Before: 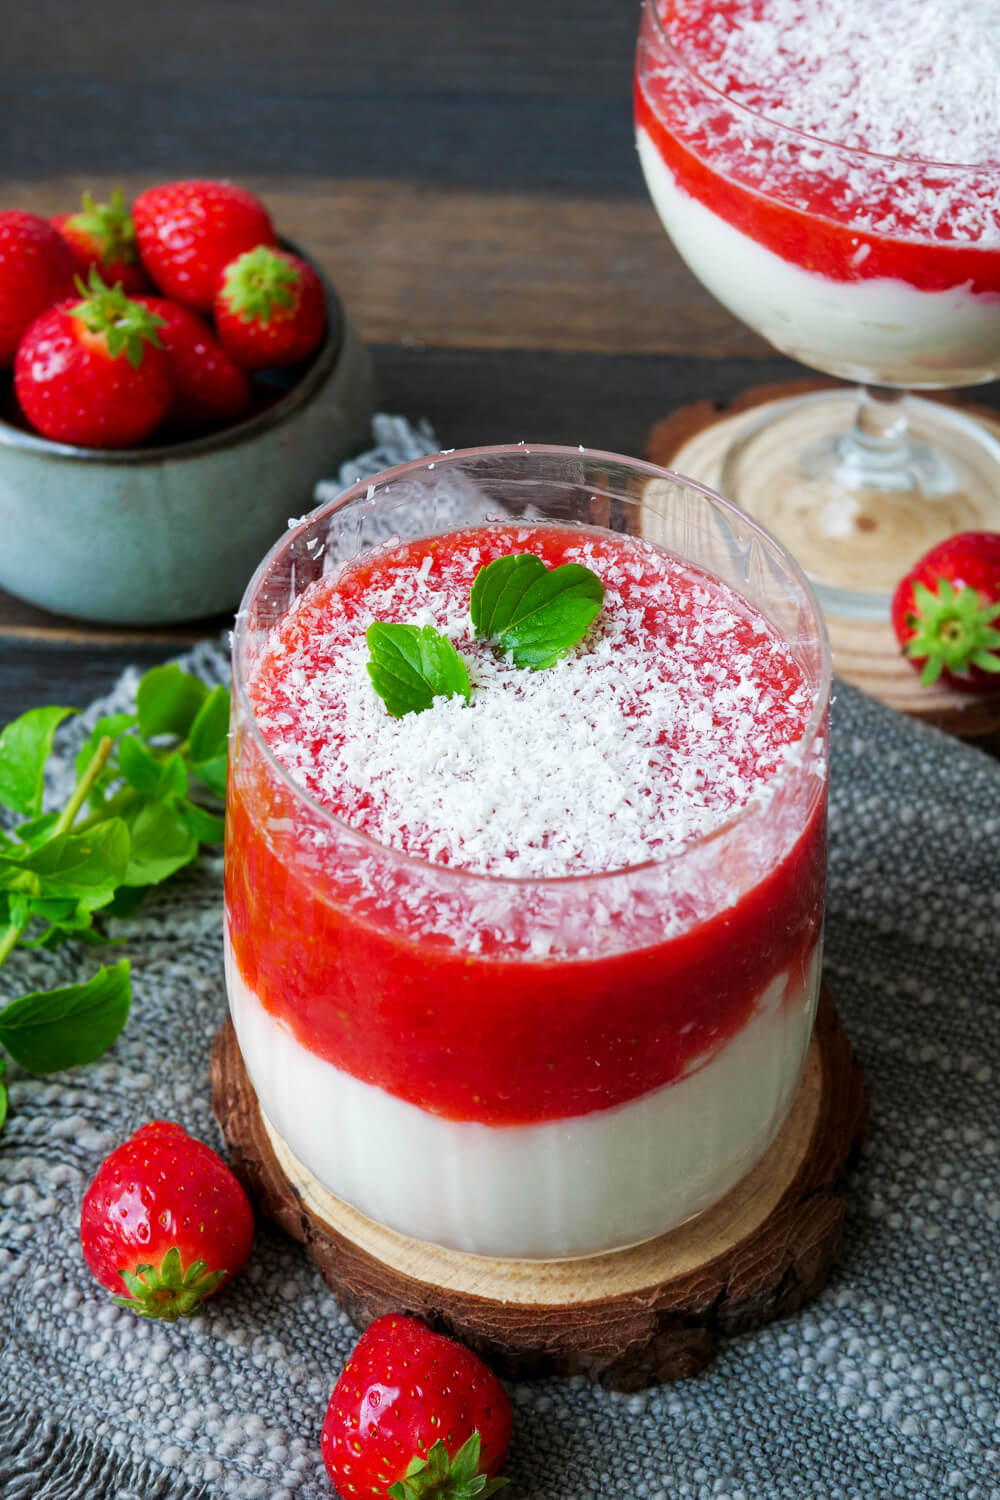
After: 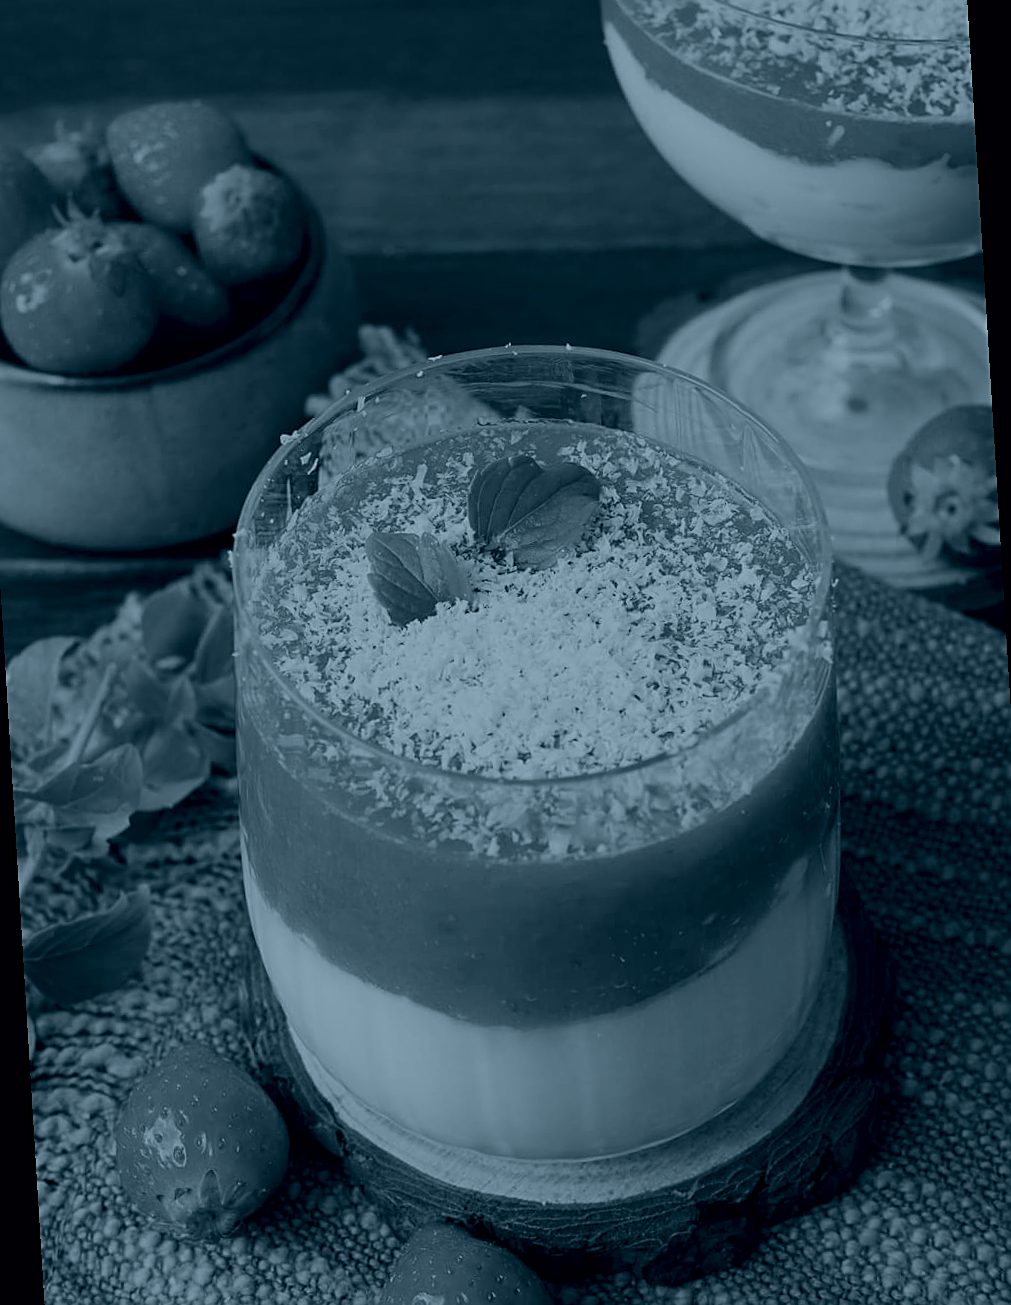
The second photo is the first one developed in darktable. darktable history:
white balance: red 1.188, blue 1.11
rotate and perspective: rotation -3.52°, crop left 0.036, crop right 0.964, crop top 0.081, crop bottom 0.919
sharpen: on, module defaults
exposure: black level correction 0, exposure 0.5 EV, compensate highlight preservation false
colorize: hue 194.4°, saturation 29%, source mix 61.75%, lightness 3.98%, version 1
